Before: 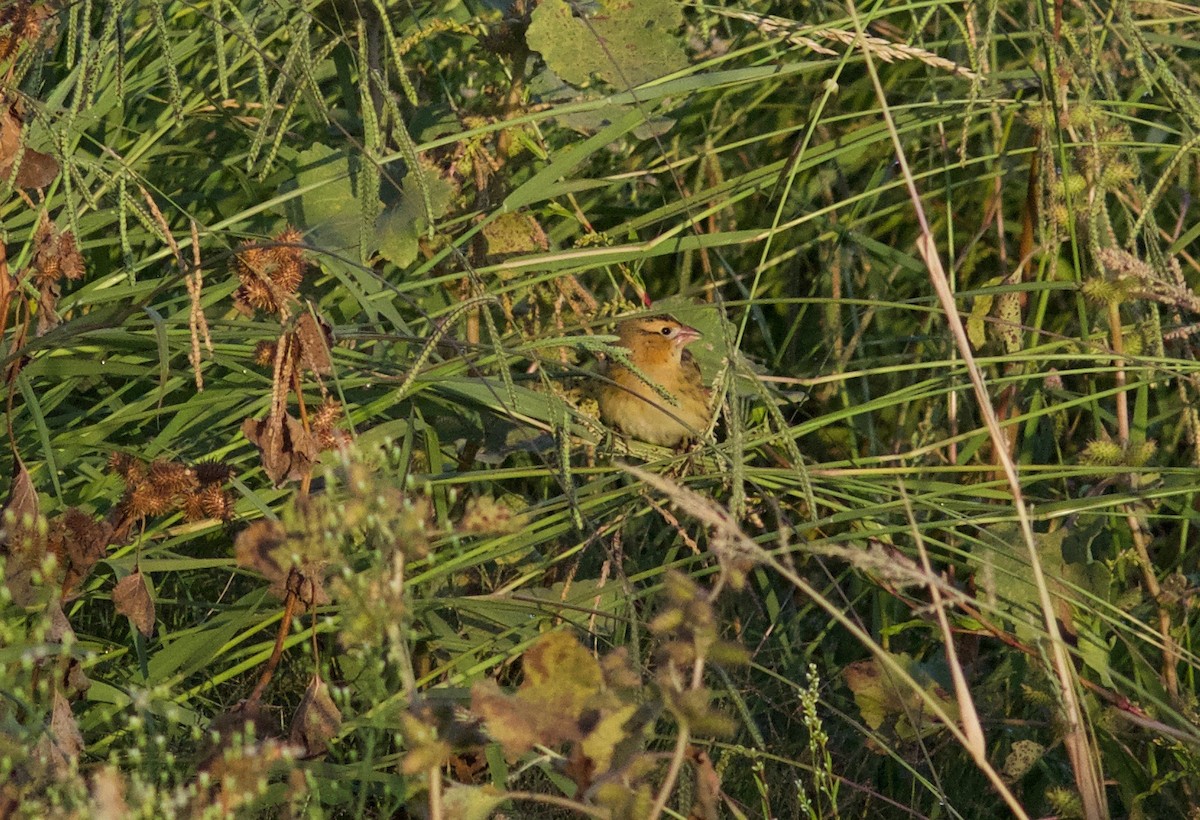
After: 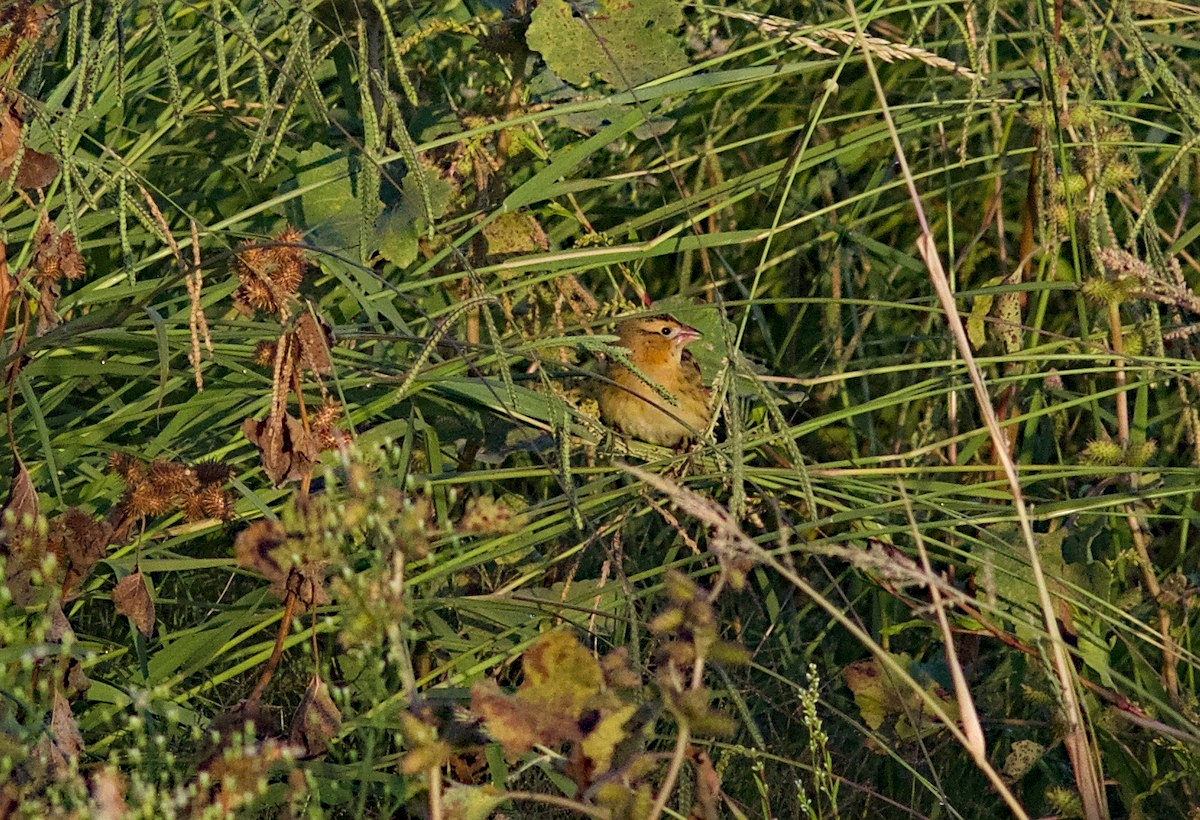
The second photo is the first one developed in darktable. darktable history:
sharpen: amount 0.212
haze removal: strength 0.493, distance 0.431, compatibility mode true, adaptive false
